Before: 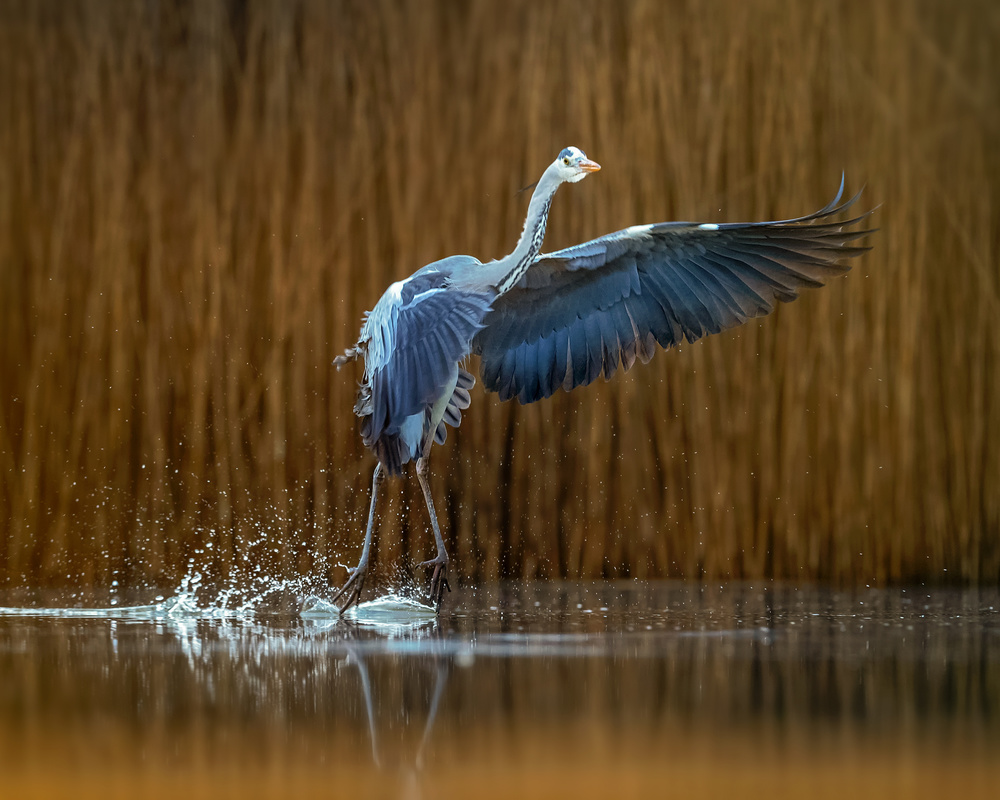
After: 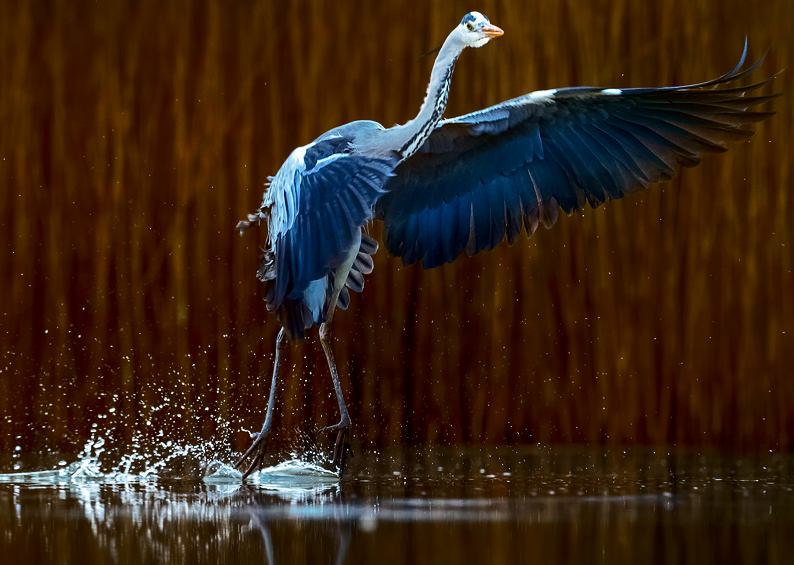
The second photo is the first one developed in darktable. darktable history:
contrast brightness saturation: contrast 0.22, brightness -0.19, saturation 0.24
crop: left 9.712%, top 16.928%, right 10.845%, bottom 12.332%
white balance: red 1.009, blue 1.027
